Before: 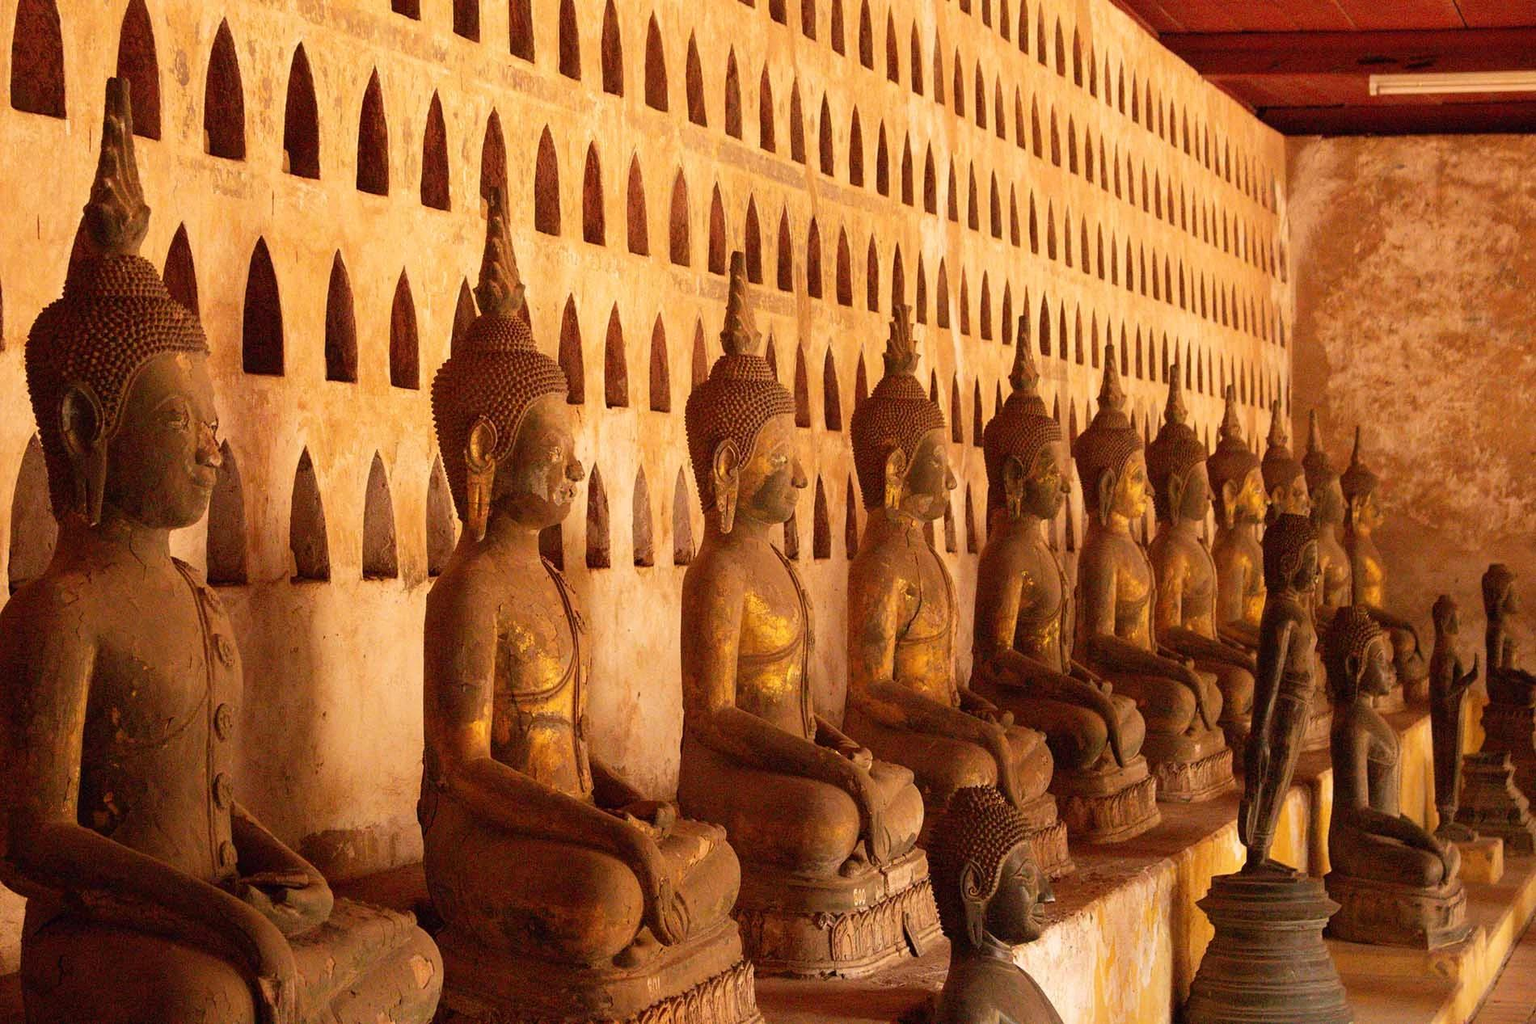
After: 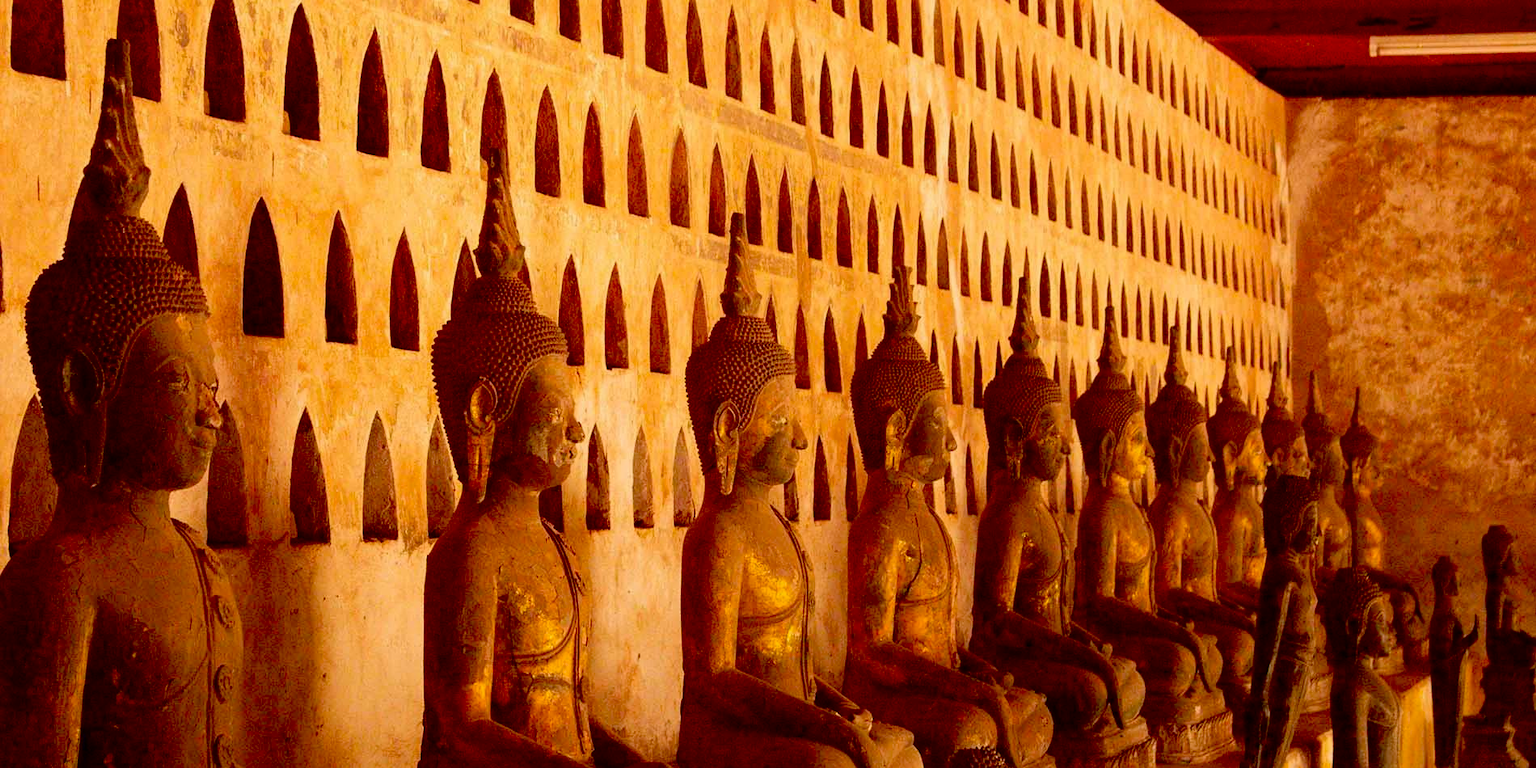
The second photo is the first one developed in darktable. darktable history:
contrast brightness saturation: contrast 0.04, saturation 0.16
exposure: black level correction 0.029, exposure -0.073 EV, compensate highlight preservation false
crop: top 3.857%, bottom 21.132%
